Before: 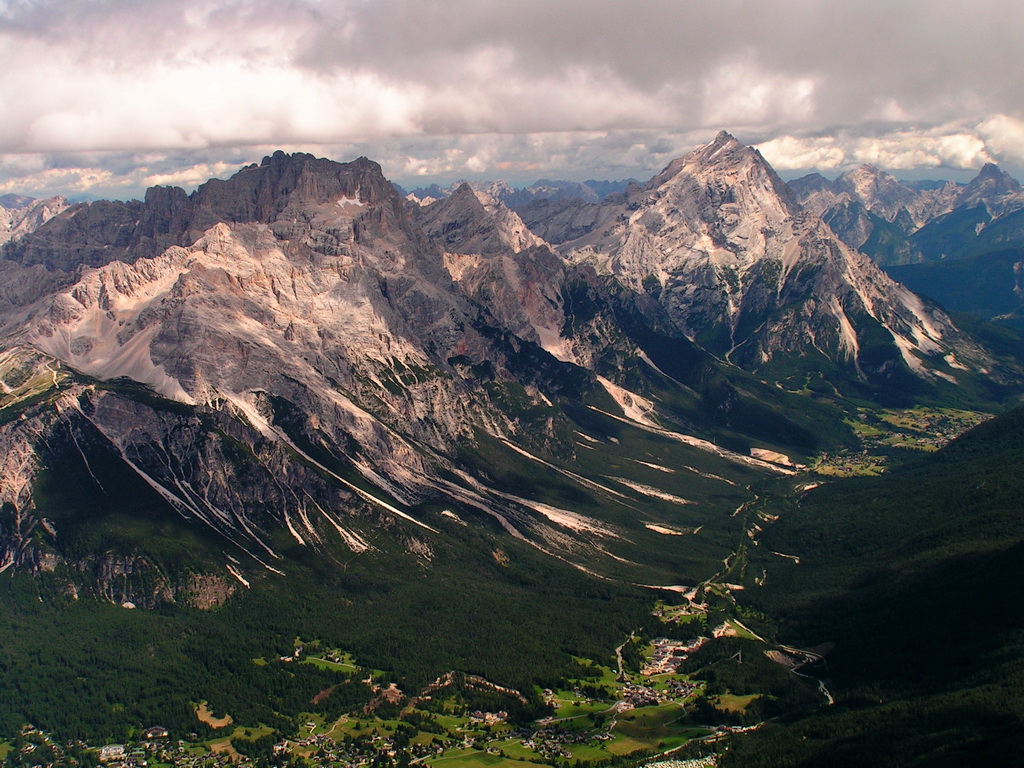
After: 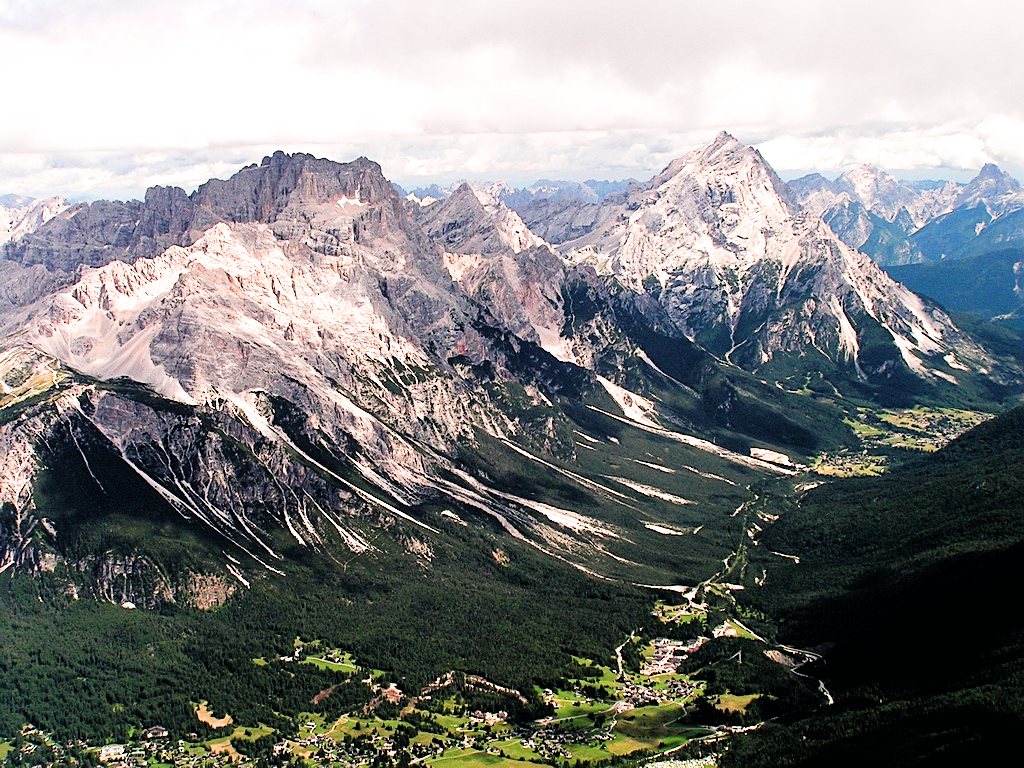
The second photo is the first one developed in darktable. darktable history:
sharpen: on, module defaults
filmic rgb: black relative exposure -5.11 EV, white relative exposure 3.54 EV, hardness 3.16, contrast 1.299, highlights saturation mix -48.69%
exposure: exposure 1.479 EV, compensate highlight preservation false
